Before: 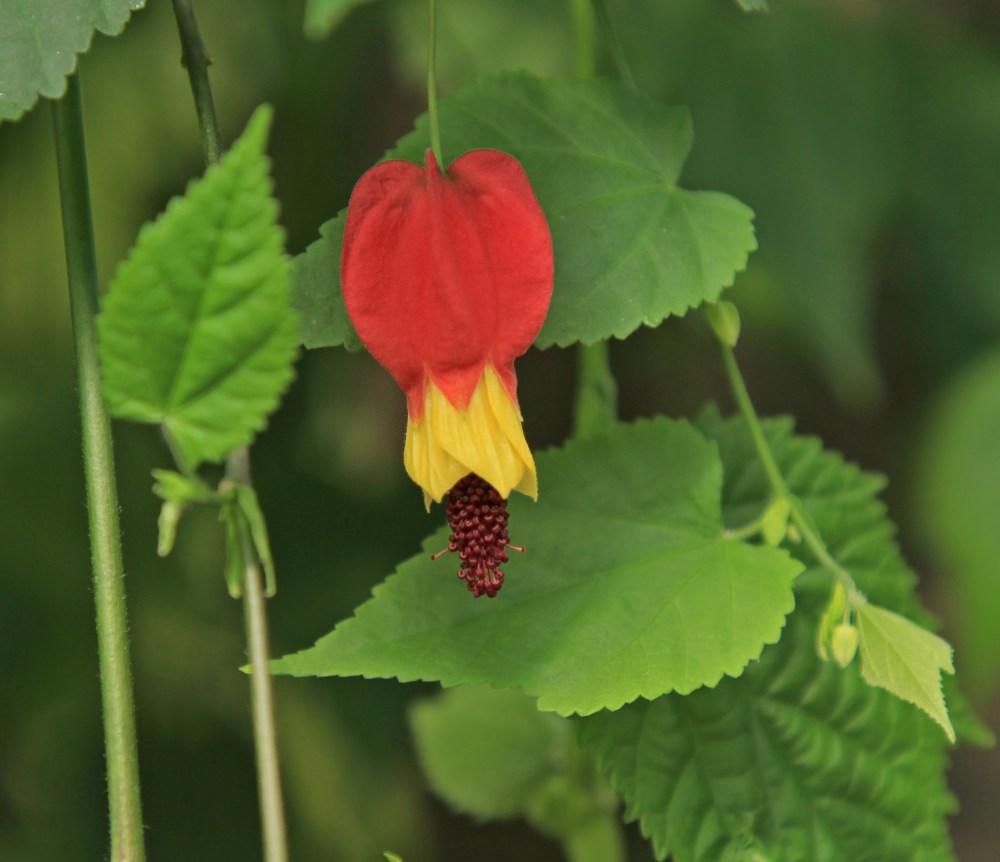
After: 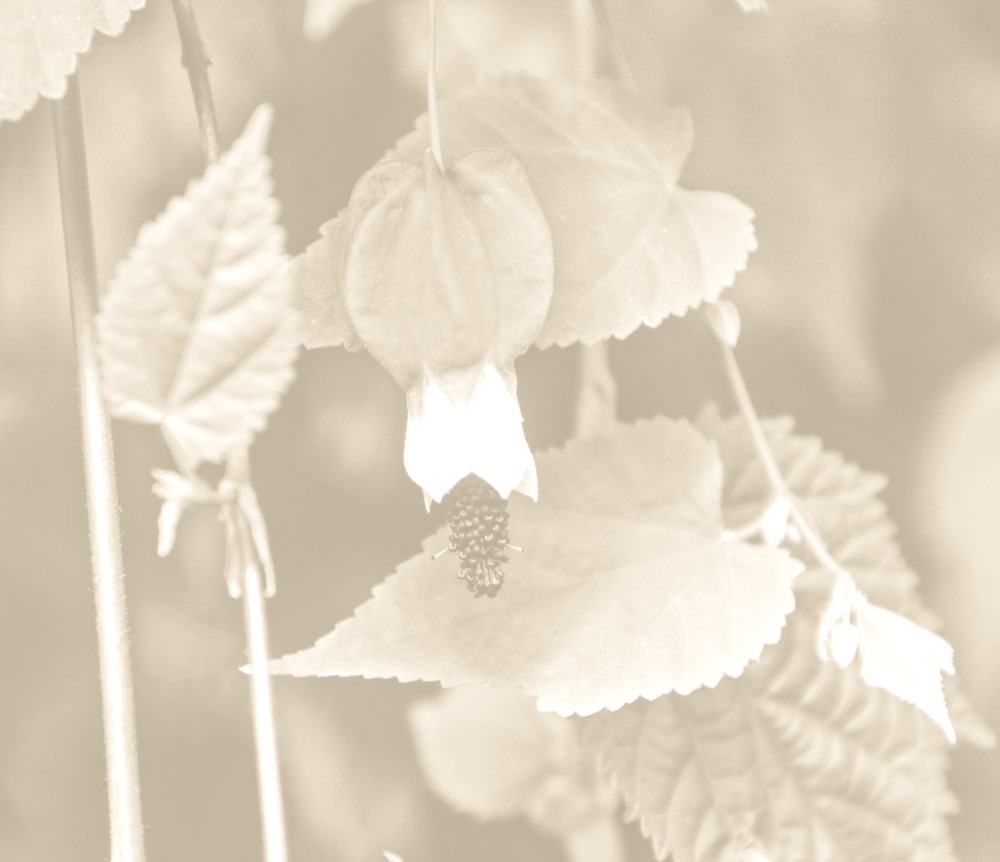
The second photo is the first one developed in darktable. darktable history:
local contrast: highlights 99%, shadows 86%, detail 160%, midtone range 0.2
tone curve: curves: ch0 [(0, 0.072) (0.249, 0.176) (0.518, 0.489) (0.832, 0.854) (1, 0.948)], color space Lab, linked channels, preserve colors none
shadows and highlights: shadows -20, white point adjustment -2, highlights -35
color zones: curves: ch0 [(0, 0.447) (0.184, 0.543) (0.323, 0.476) (0.429, 0.445) (0.571, 0.443) (0.714, 0.451) (0.857, 0.452) (1, 0.447)]; ch1 [(0, 0.464) (0.176, 0.46) (0.287, 0.177) (0.429, 0.002) (0.571, 0) (0.714, 0) (0.857, 0) (1, 0.464)], mix 20%
colorize: hue 36°, saturation 71%, lightness 80.79% | blend: blend mode multiply, opacity 39%; mask: uniform (no mask)
color correction: saturation 0.8
split-toning: shadows › saturation 0.41, highlights › saturation 0, compress 33.55%
color balance: mode lift, gamma, gain (sRGB), lift [1.04, 1, 1, 0.97], gamma [1.01, 1, 1, 0.97], gain [0.96, 1, 1, 0.97]
vibrance: vibrance 10%
bloom: size 5%, threshold 95%, strength 15%
